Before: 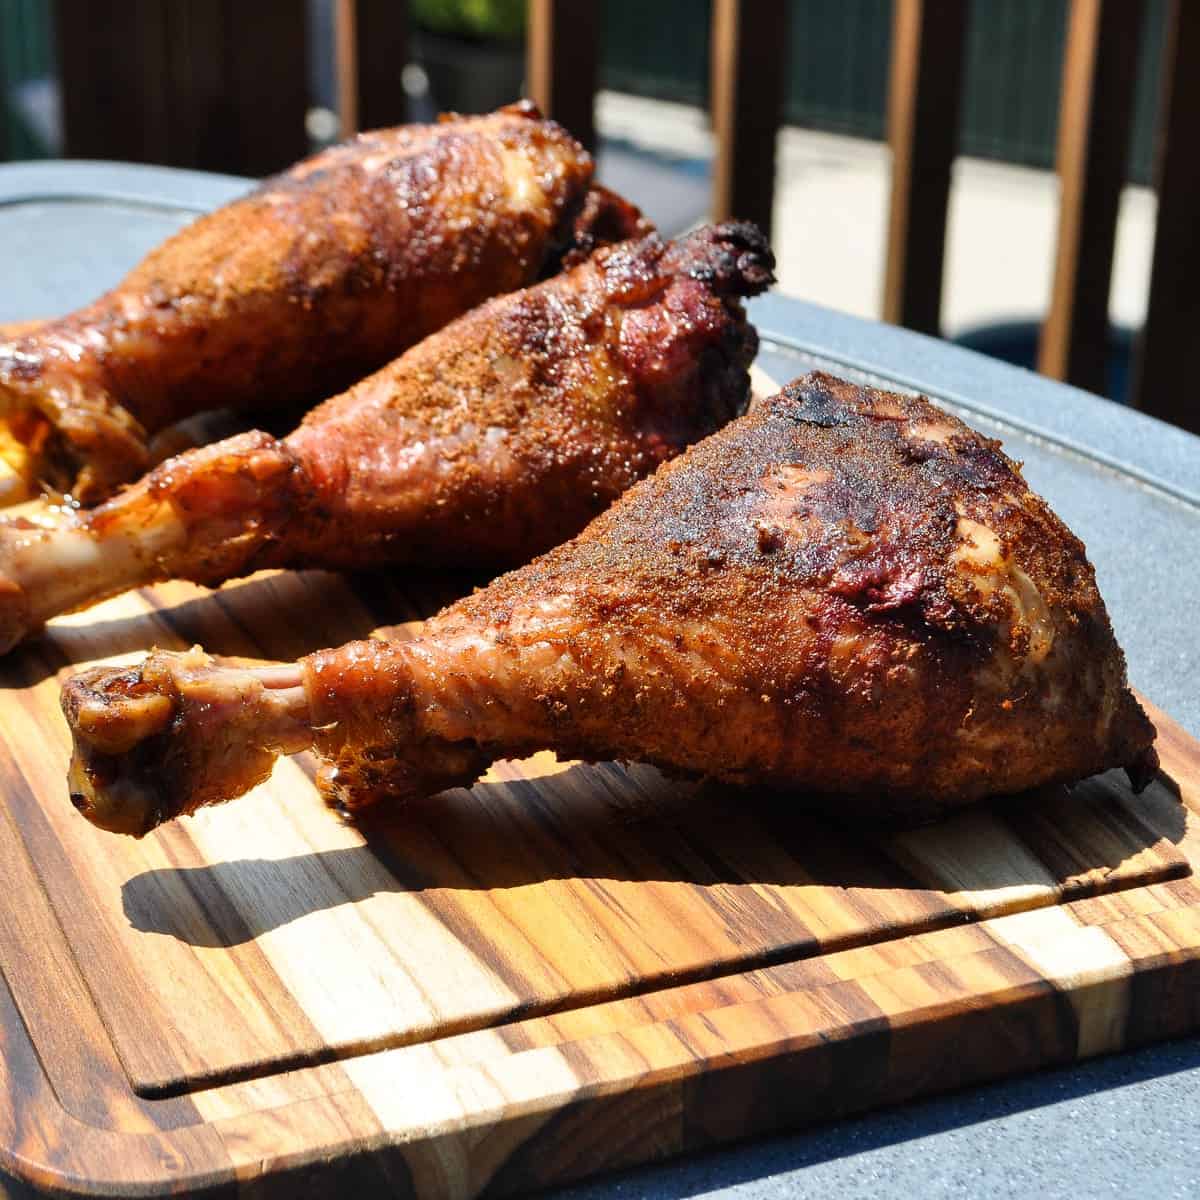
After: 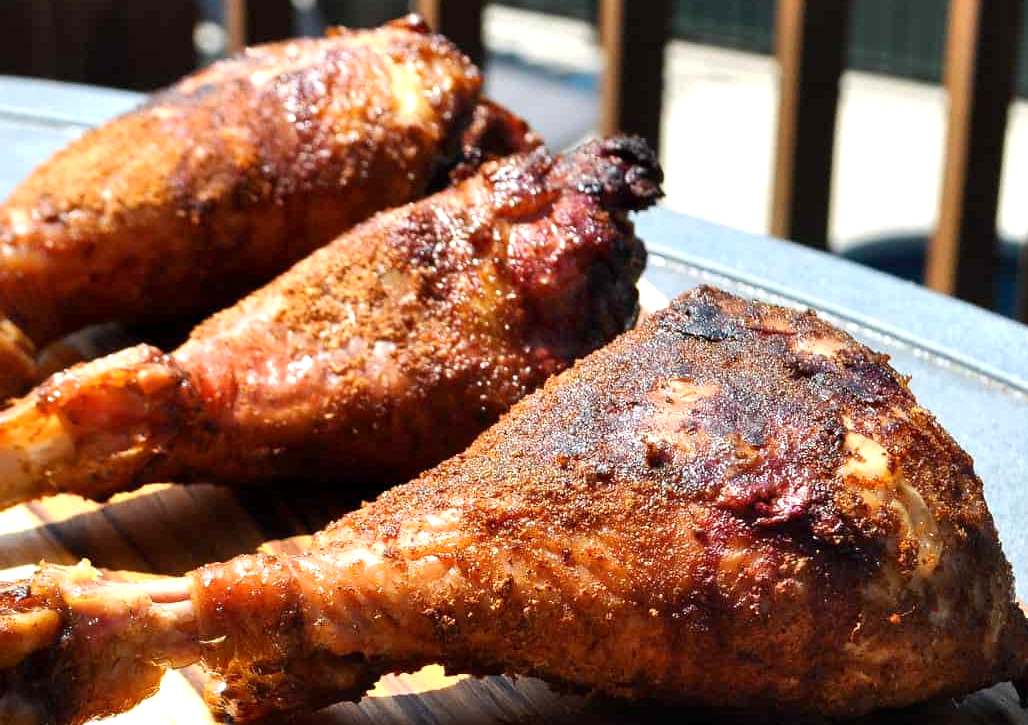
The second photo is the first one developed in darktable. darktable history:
crop and rotate: left 9.345%, top 7.22%, right 4.982%, bottom 32.331%
exposure: black level correction 0.001, exposure 0.5 EV, compensate exposure bias true, compensate highlight preservation false
